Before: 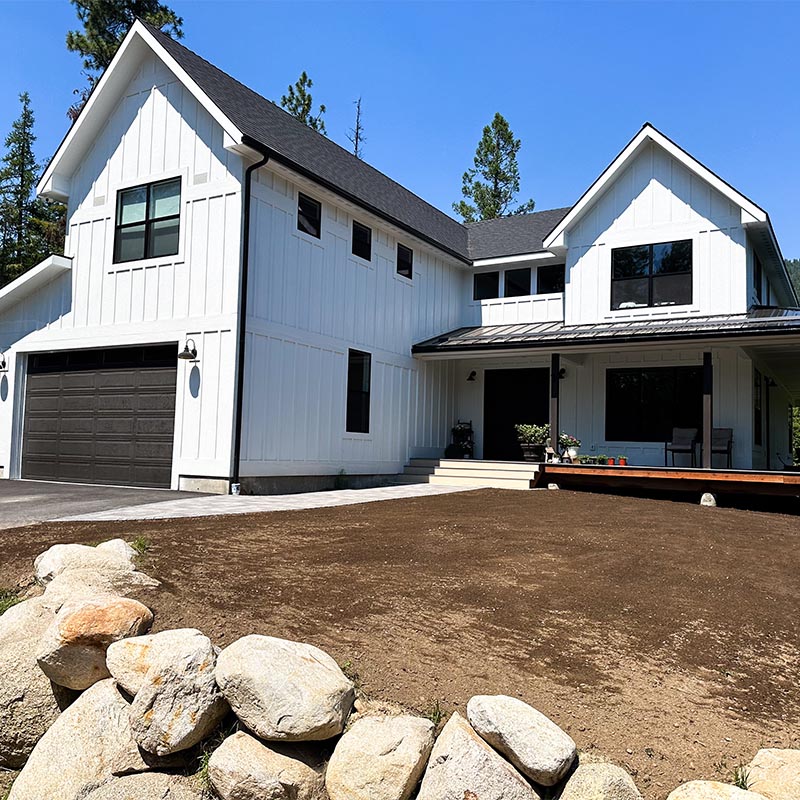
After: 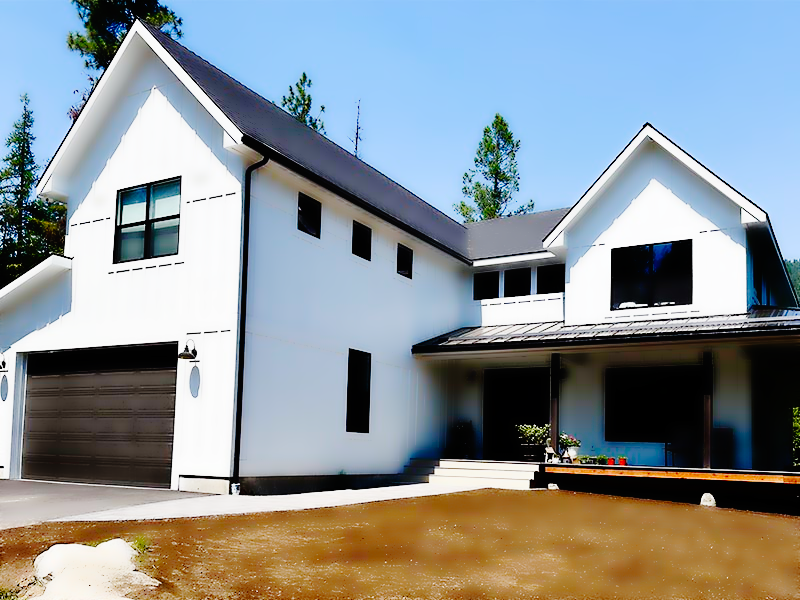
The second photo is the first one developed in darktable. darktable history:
crop: bottom 24.988%
base curve: curves: ch0 [(0, 0) (0.036, 0.01) (0.123, 0.254) (0.258, 0.504) (0.507, 0.748) (1, 1)], preserve colors none
lowpass: radius 4, soften with bilateral filter, unbound 0
